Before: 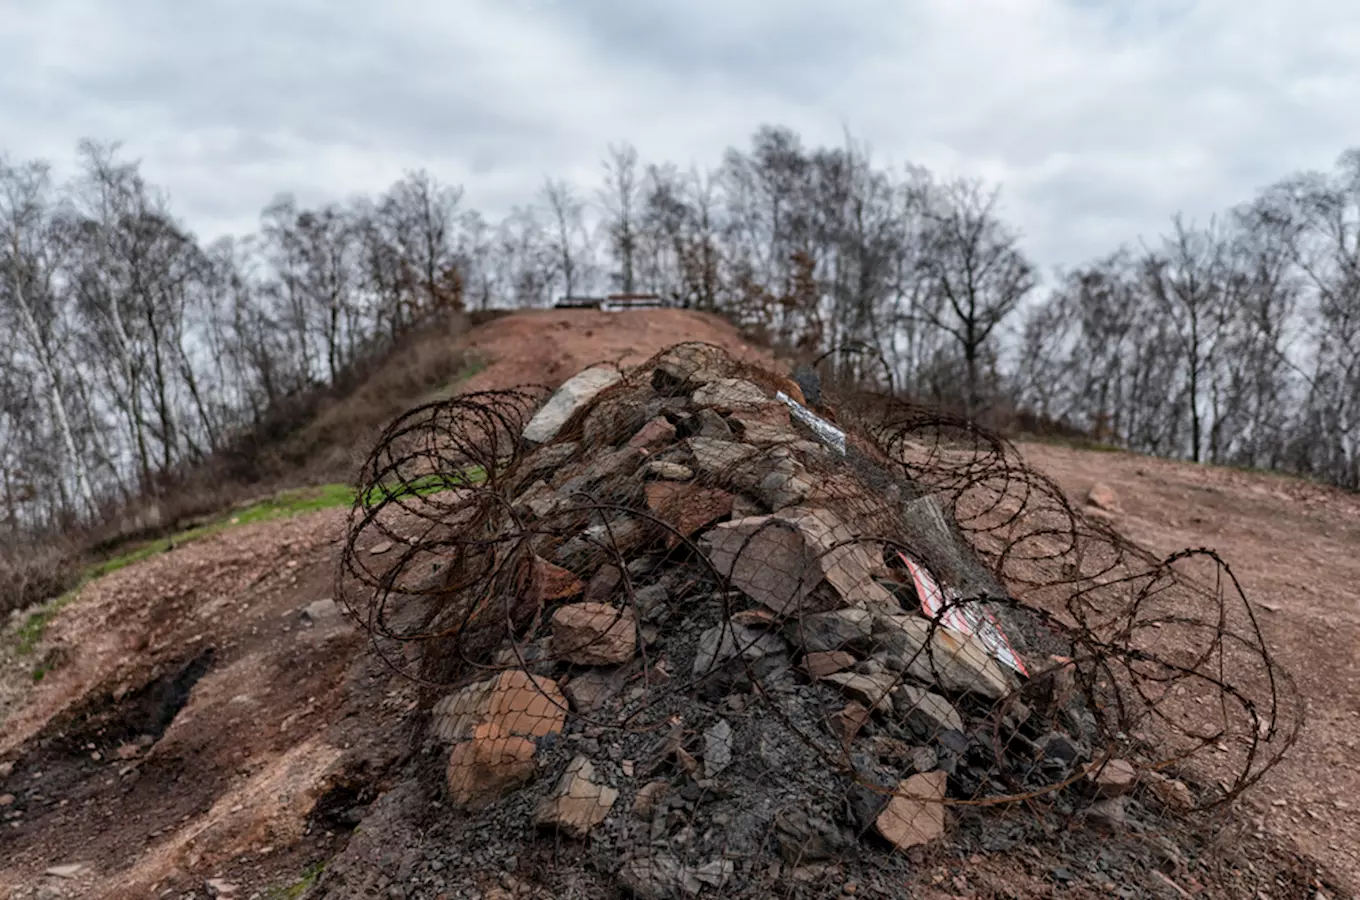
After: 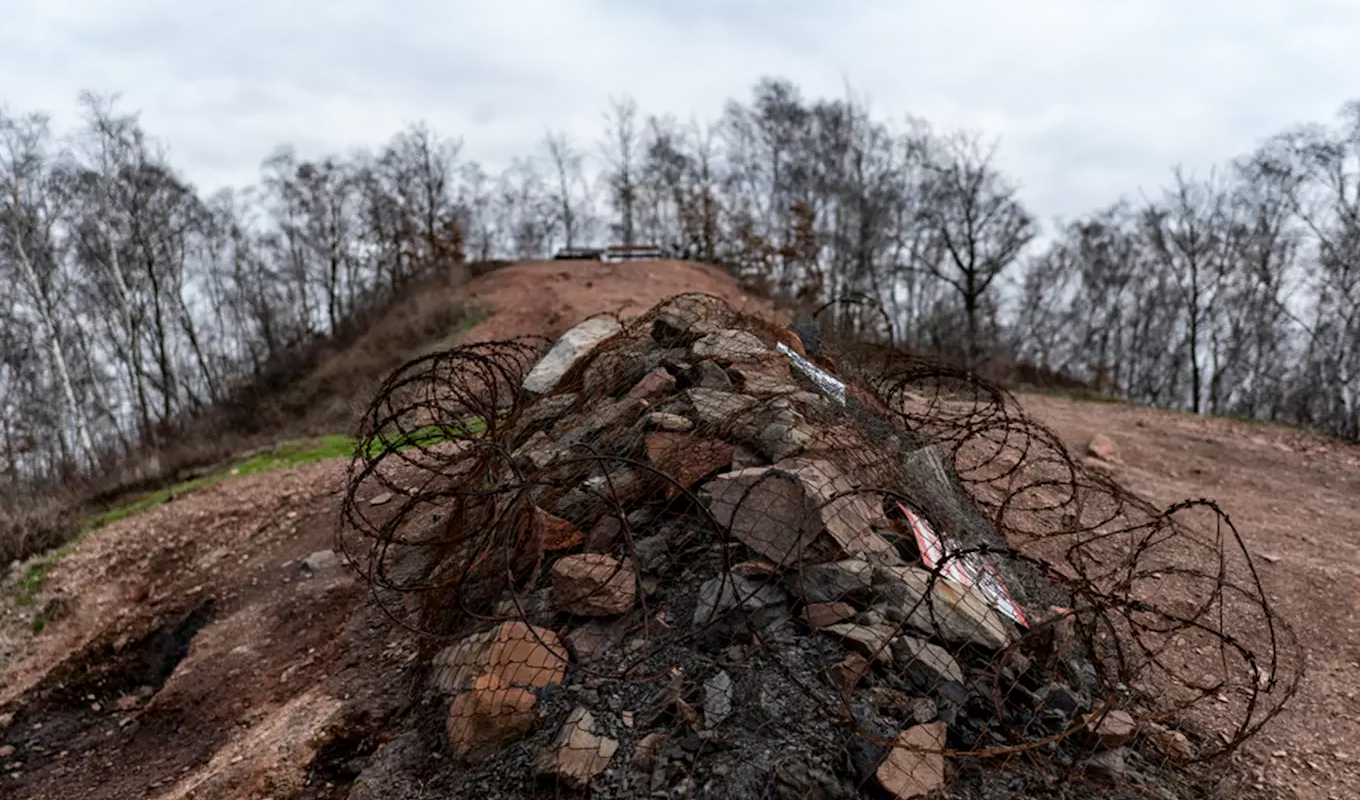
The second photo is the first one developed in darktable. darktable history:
shadows and highlights: shadows -62.37, white point adjustment -5.4, highlights 61.98
crop and rotate: top 5.501%, bottom 5.581%
